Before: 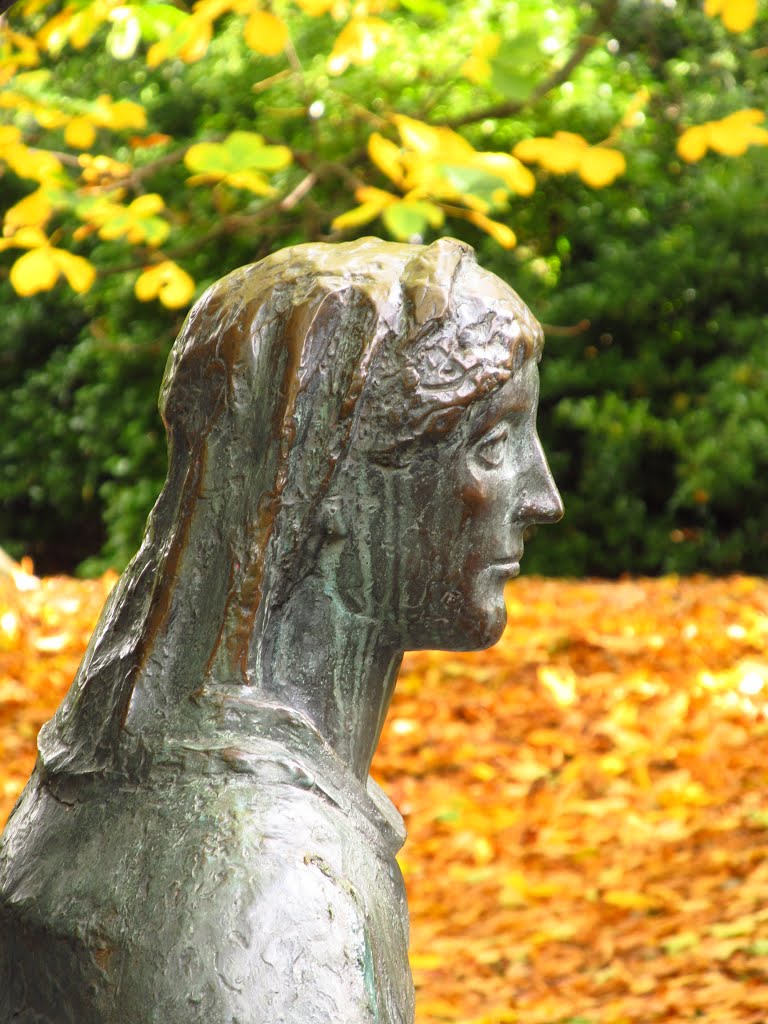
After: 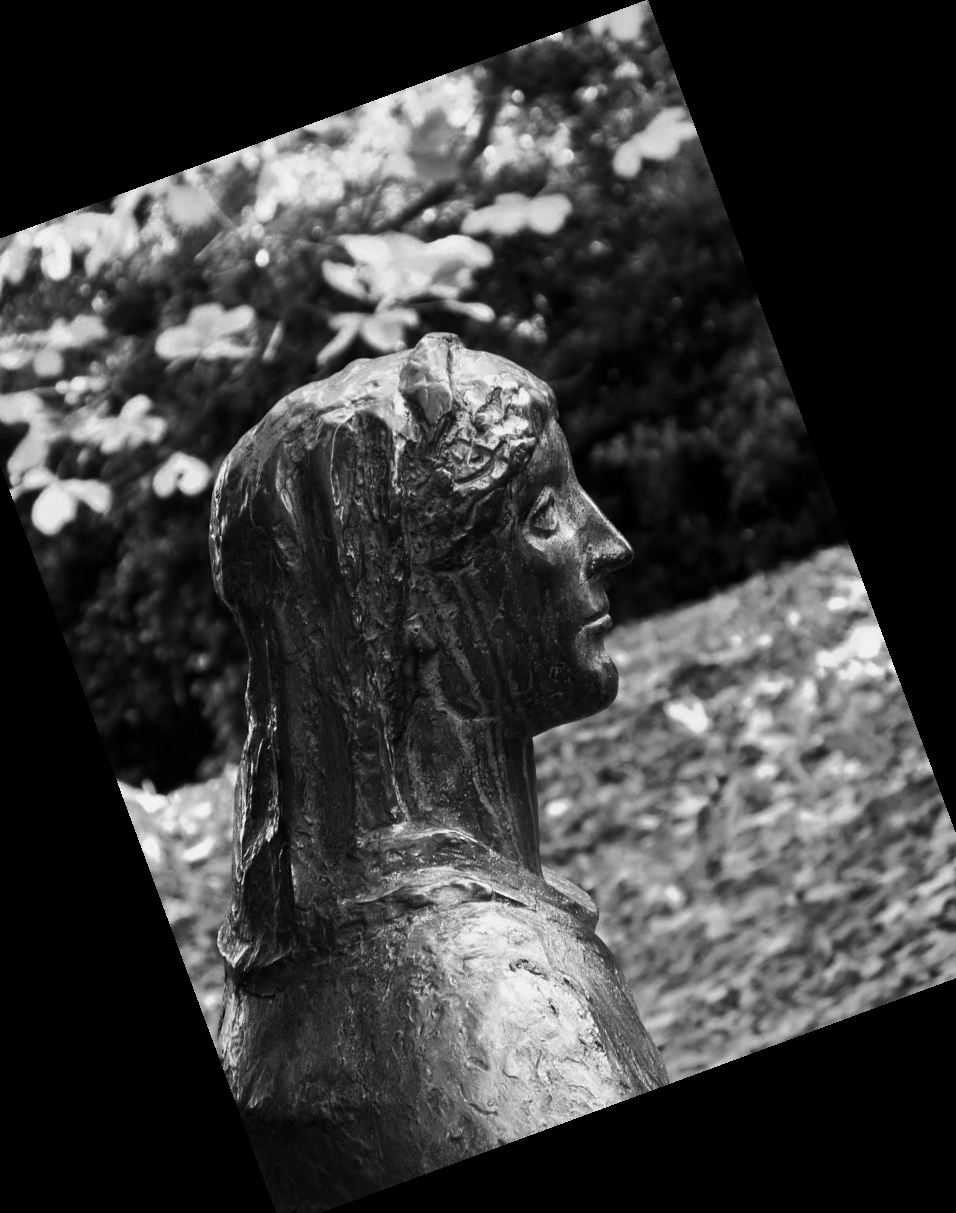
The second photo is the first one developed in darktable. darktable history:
crop and rotate: angle 20.27°, left 6.777%, right 4.221%, bottom 1.106%
contrast brightness saturation: contrast -0.039, brightness -0.607, saturation -0.992
shadows and highlights: shadows 30.62, highlights -62.54, soften with gaussian
